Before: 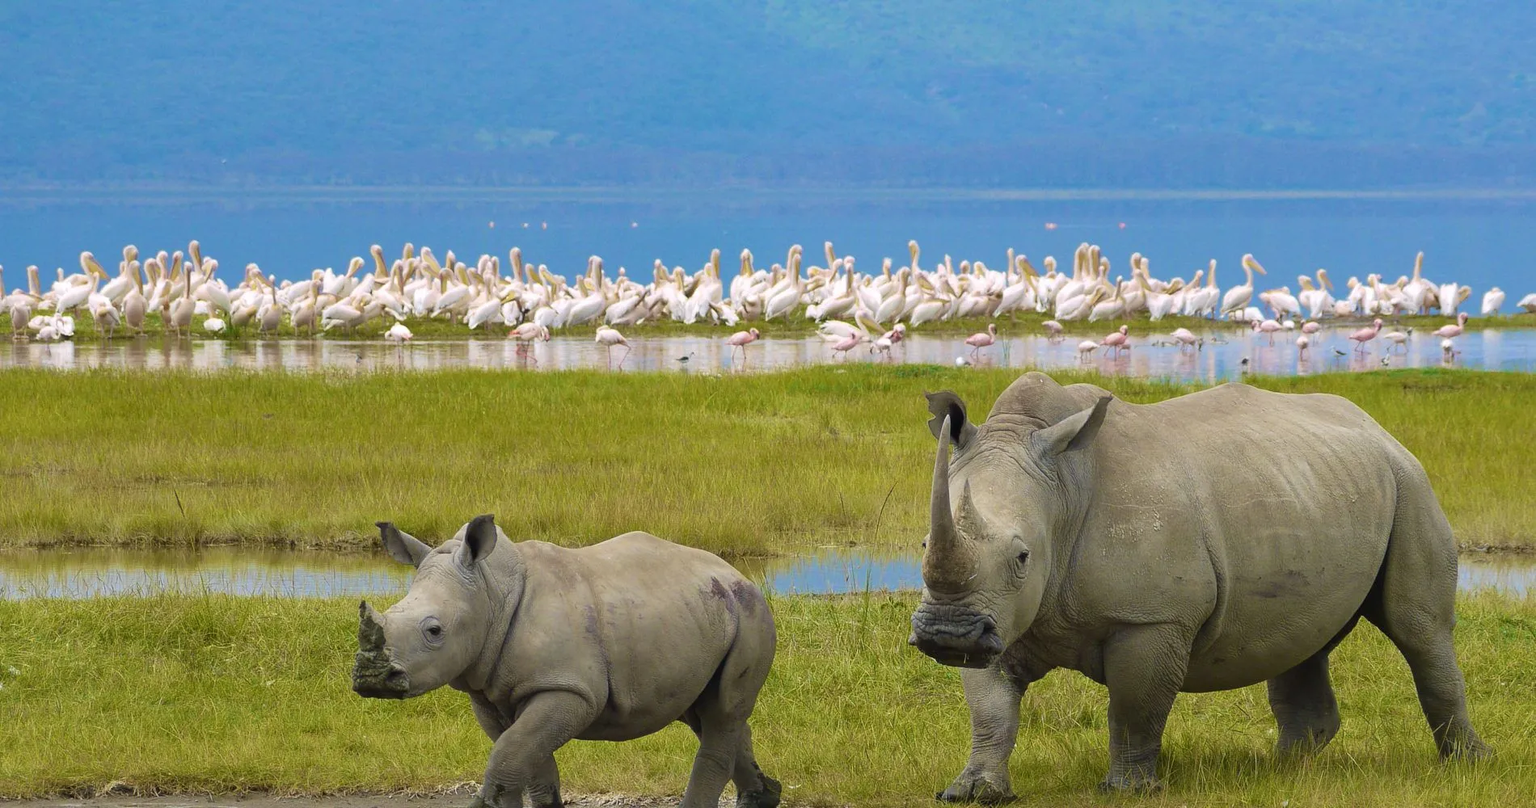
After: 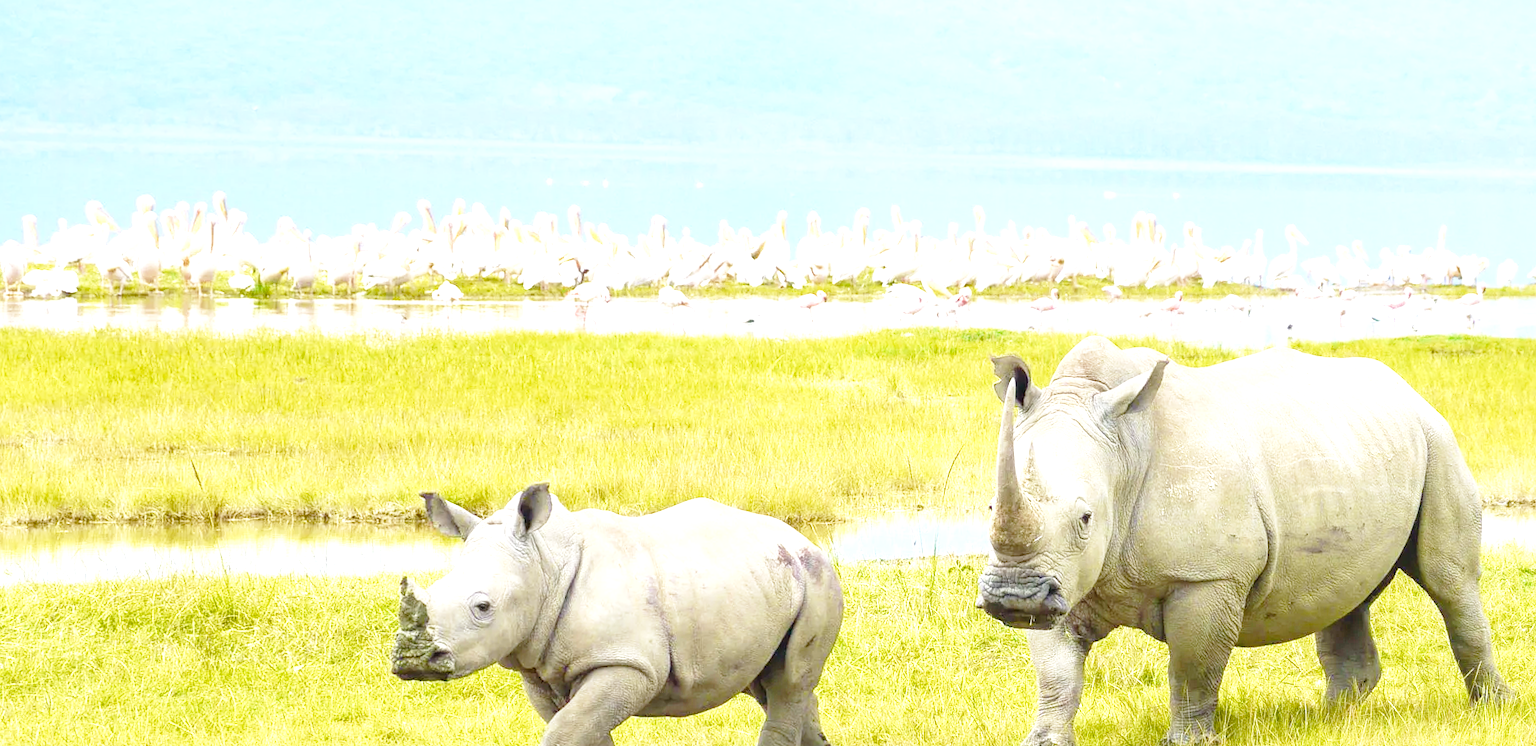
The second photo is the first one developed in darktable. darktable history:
local contrast: on, module defaults
tone equalizer: -8 EV 0.25 EV, -7 EV 0.417 EV, -6 EV 0.417 EV, -5 EV 0.25 EV, -3 EV -0.25 EV, -2 EV -0.417 EV, -1 EV -0.417 EV, +0 EV -0.25 EV, edges refinement/feathering 500, mask exposure compensation -1.57 EV, preserve details guided filter
rotate and perspective: rotation -0.013°, lens shift (vertical) -0.027, lens shift (horizontal) 0.178, crop left 0.016, crop right 0.989, crop top 0.082, crop bottom 0.918
base curve: curves: ch0 [(0, 0) (0.028, 0.03) (0.121, 0.232) (0.46, 0.748) (0.859, 0.968) (1, 1)], preserve colors none
exposure: black level correction 0.001, exposure 2 EV, compensate highlight preservation false
